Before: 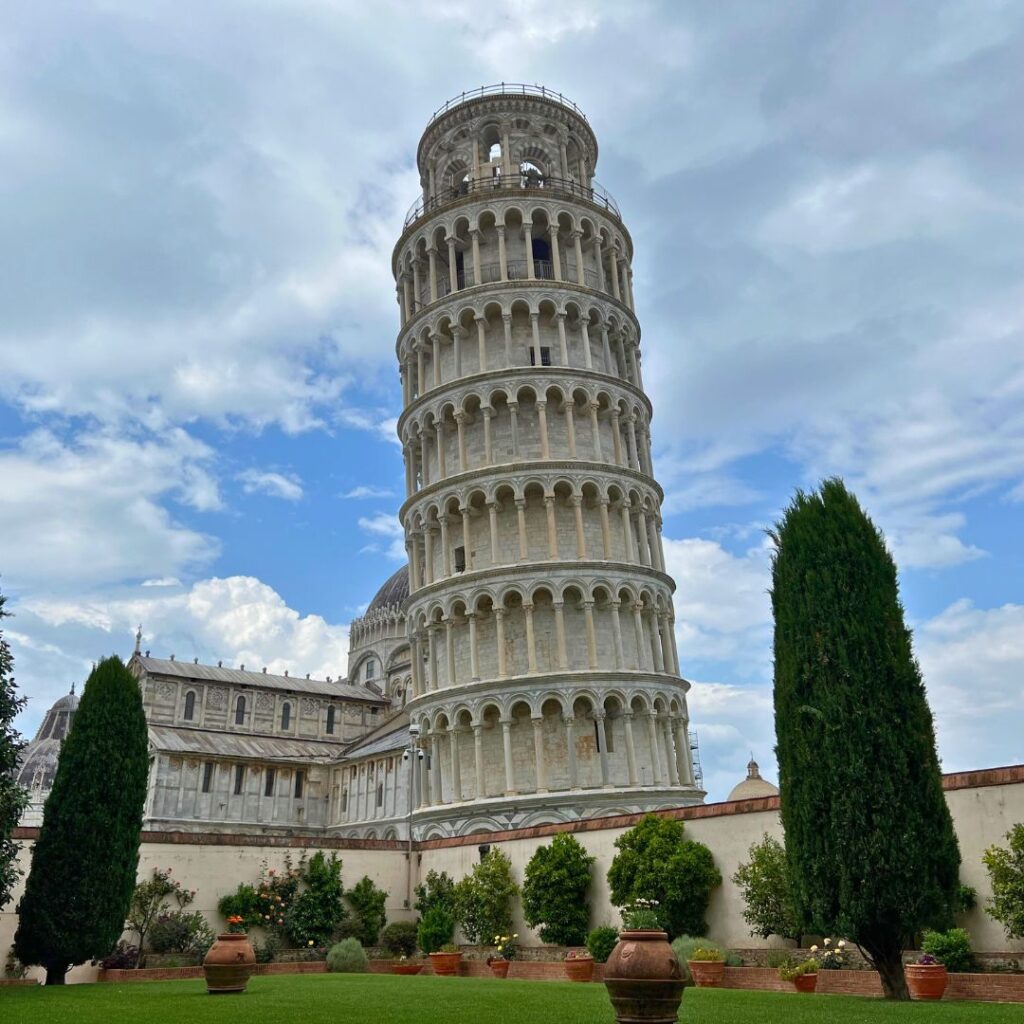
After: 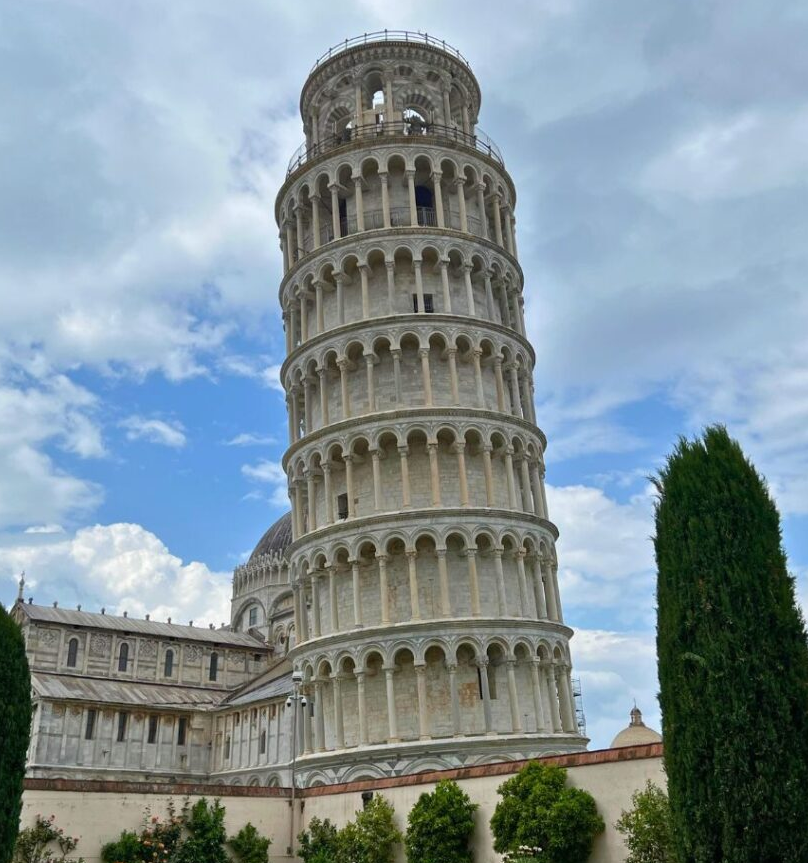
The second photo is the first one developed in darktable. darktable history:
crop: left 11.457%, top 5.187%, right 9.569%, bottom 10.48%
